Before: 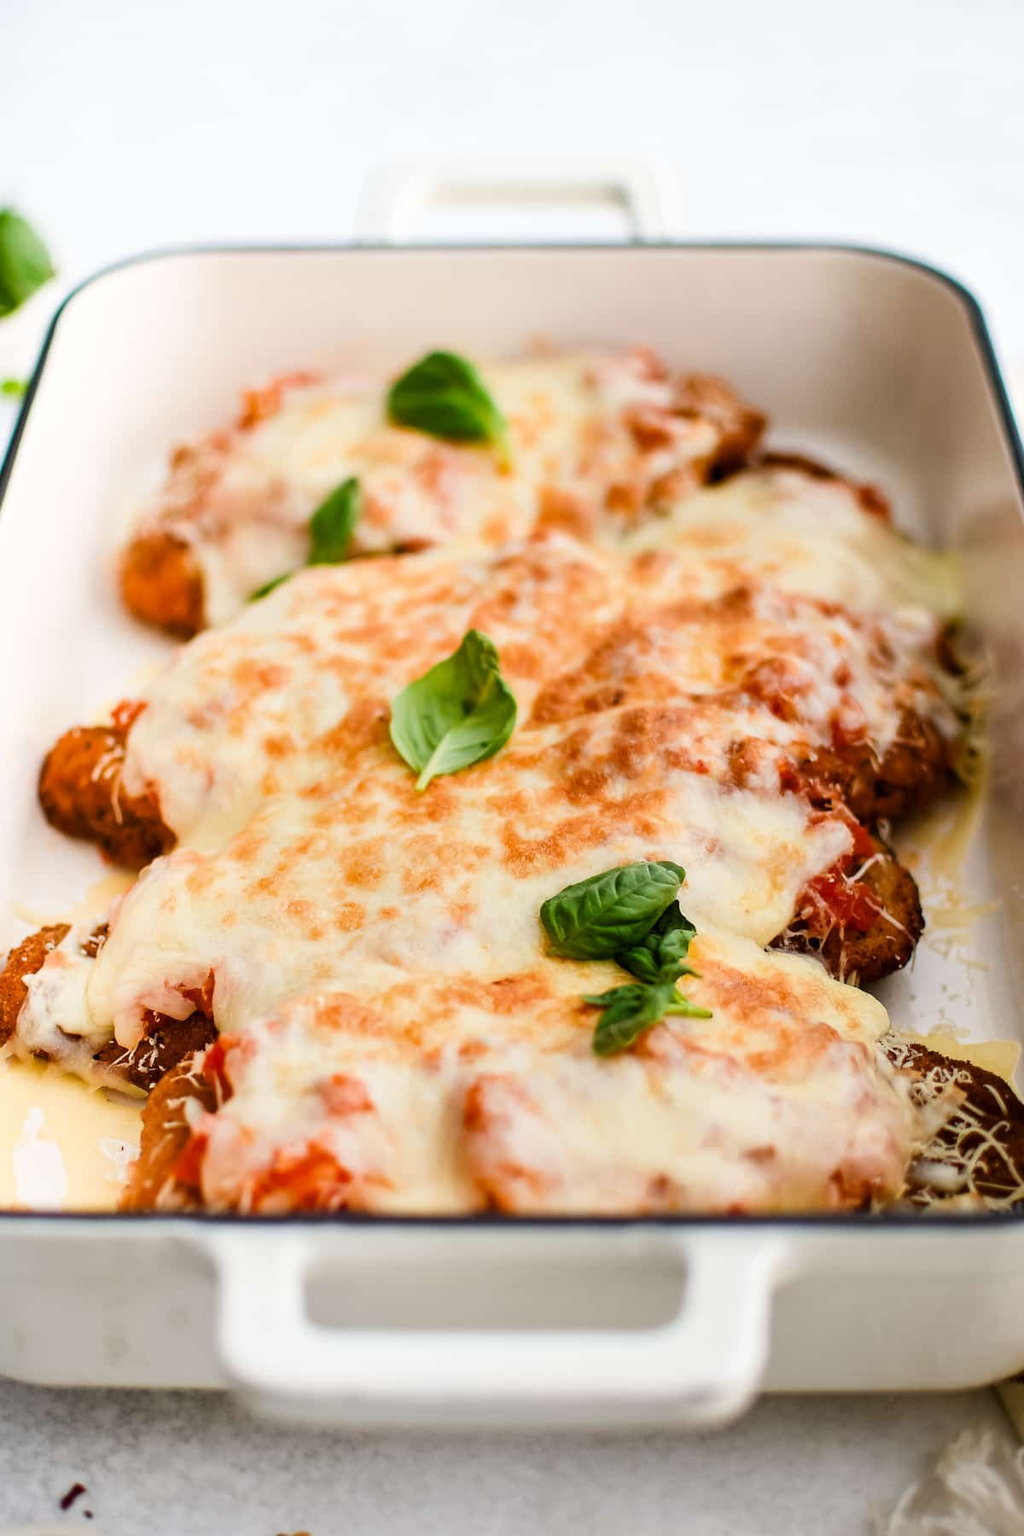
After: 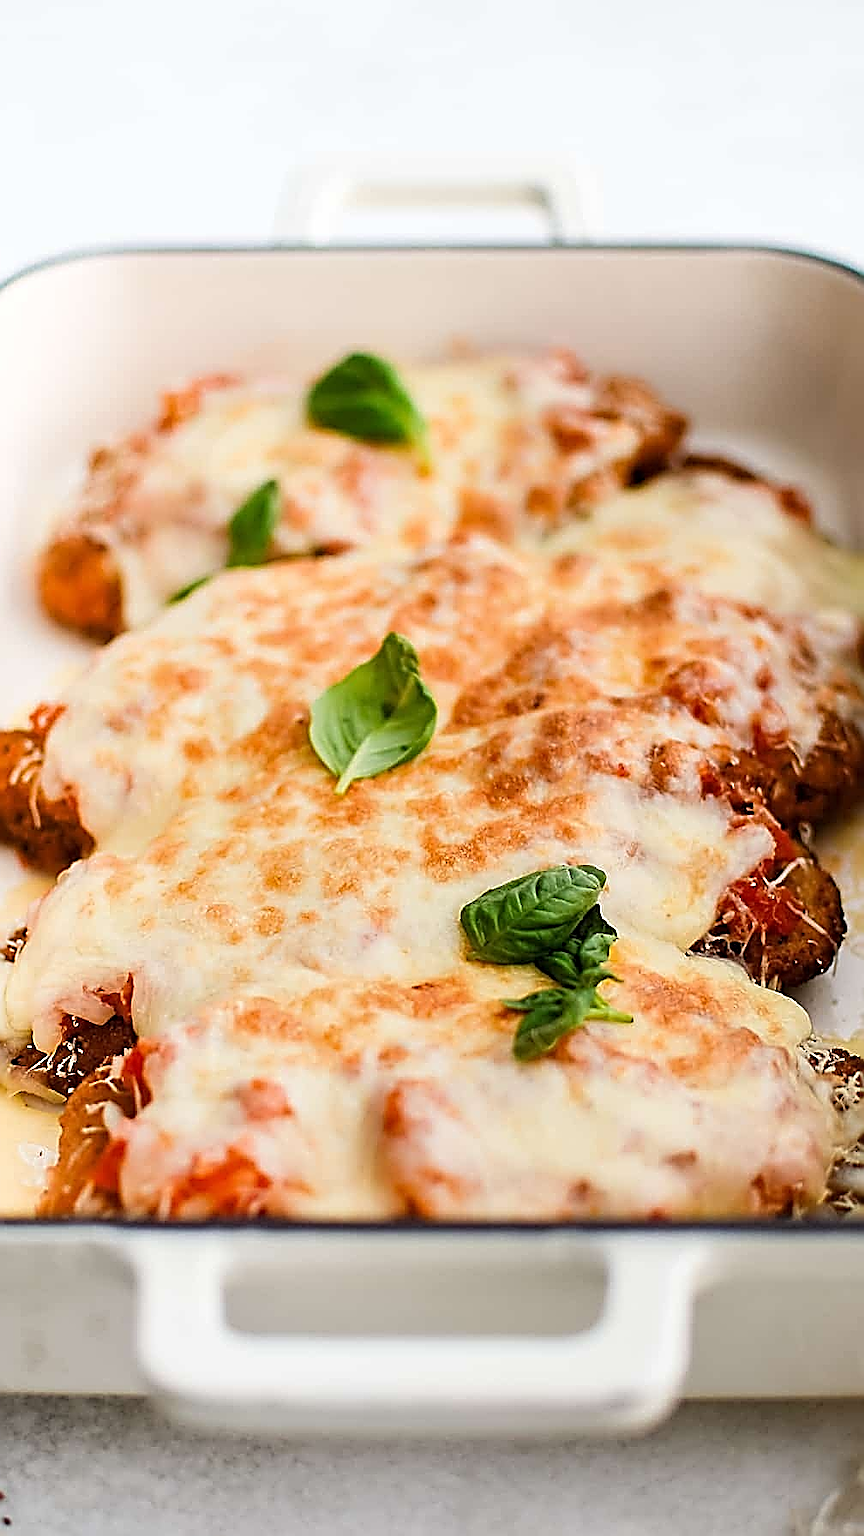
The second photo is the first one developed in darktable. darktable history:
crop: left 8.026%, right 7.374%
sharpen: amount 2
